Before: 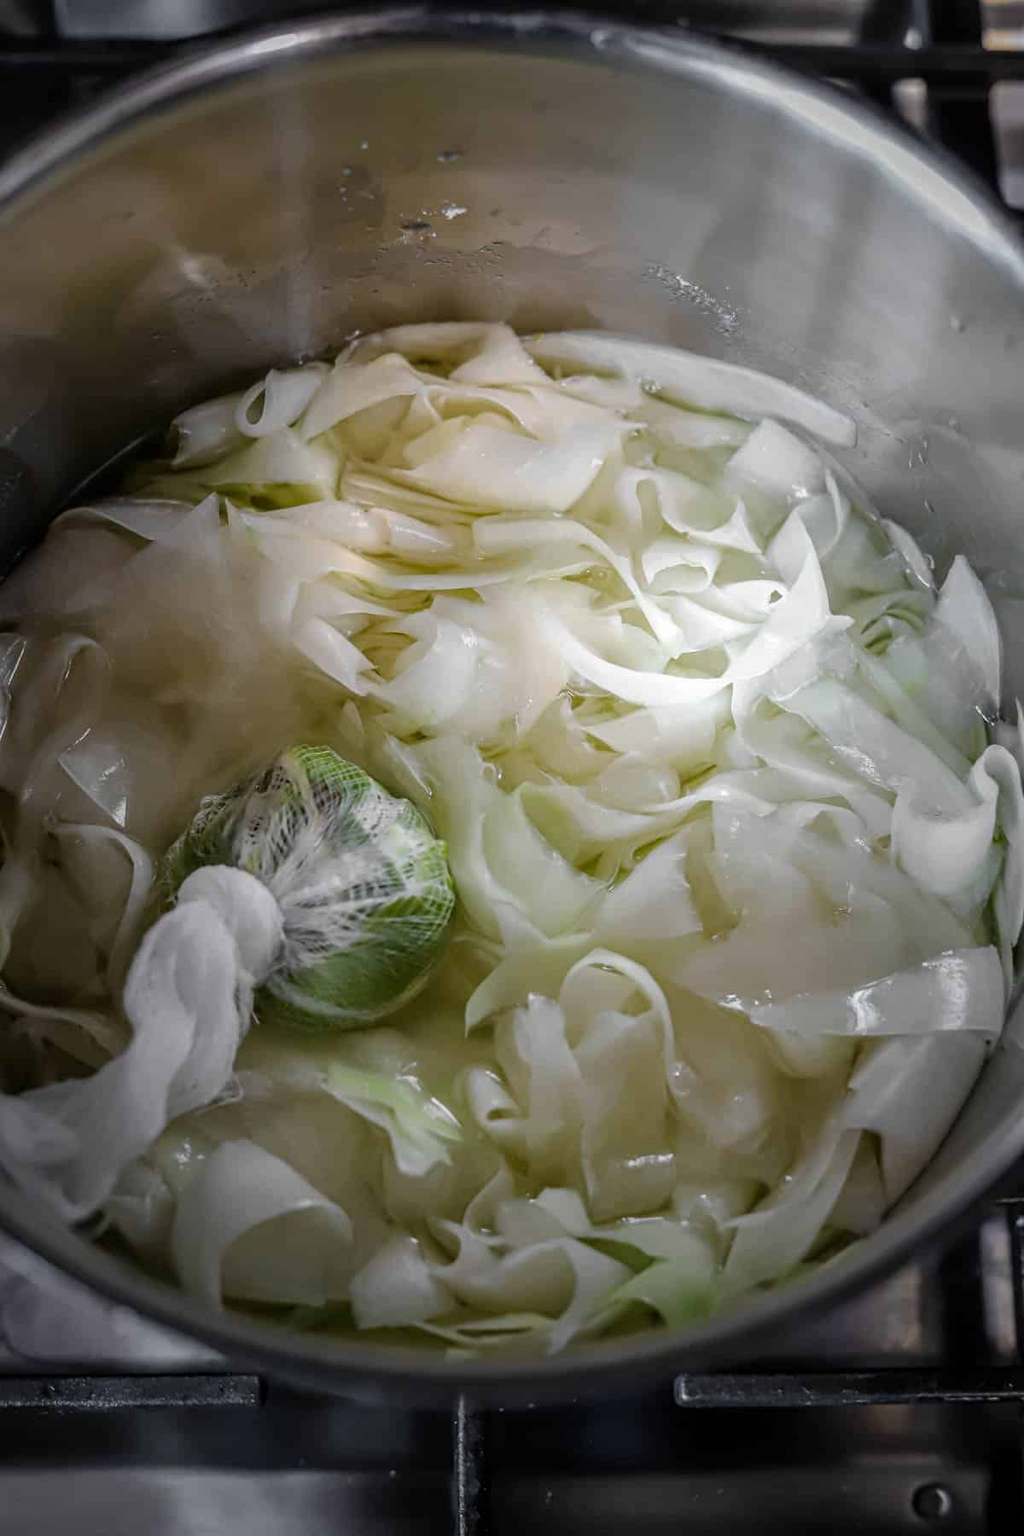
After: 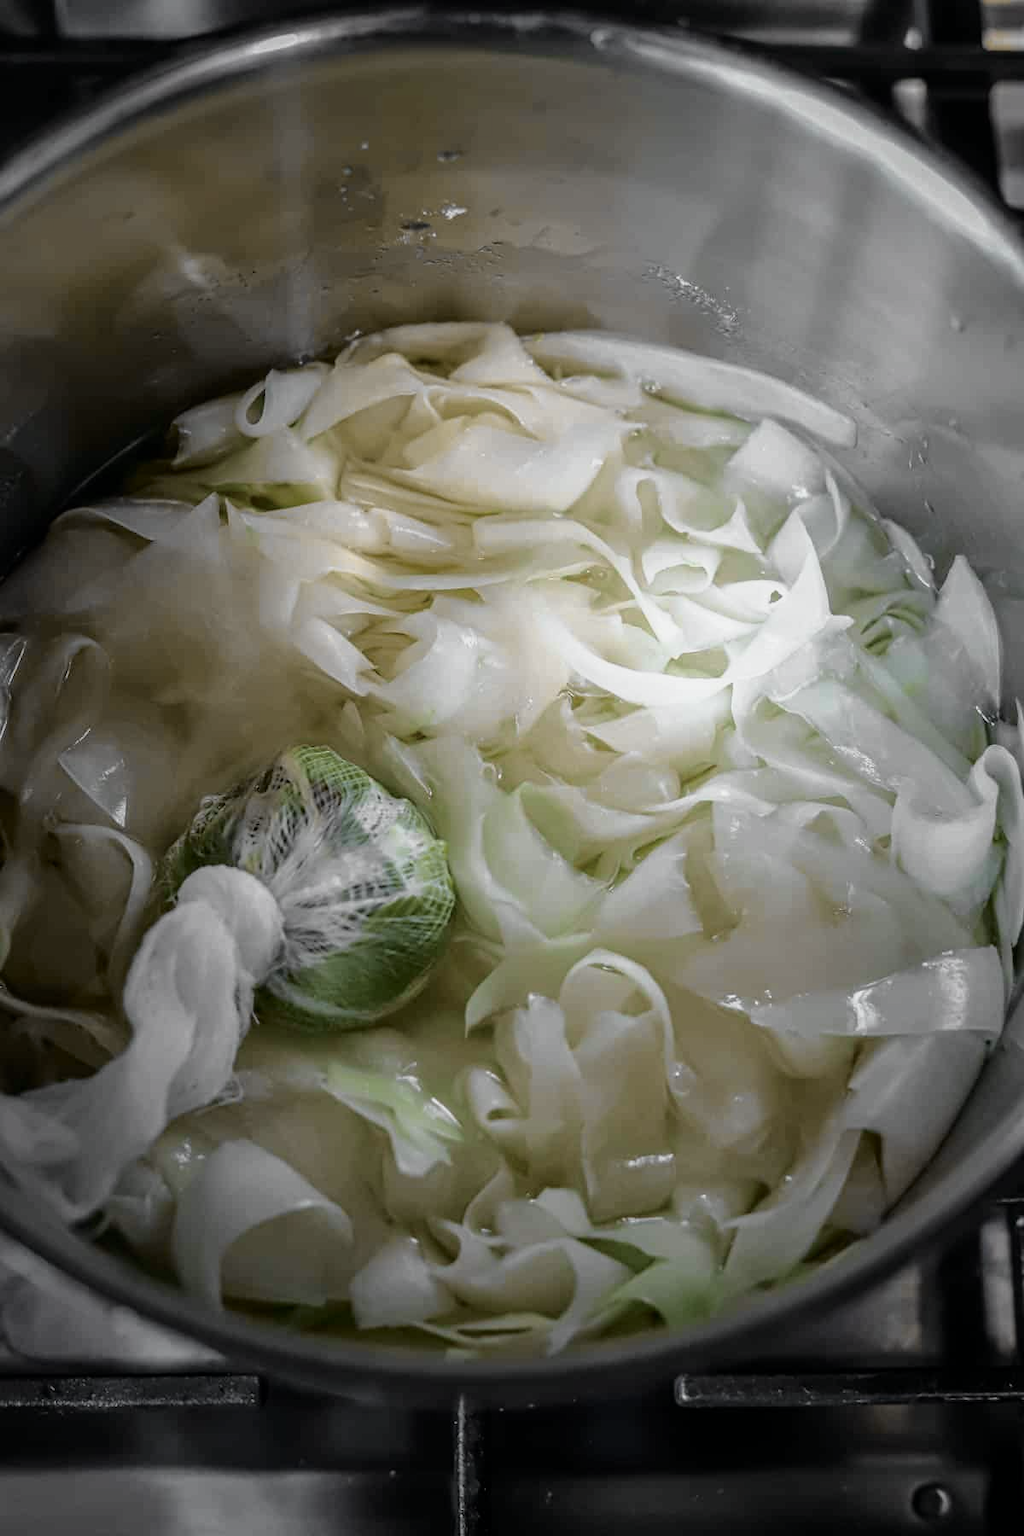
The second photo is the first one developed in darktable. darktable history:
tone curve: curves: ch0 [(0, 0) (0.058, 0.037) (0.214, 0.183) (0.304, 0.288) (0.561, 0.554) (0.687, 0.677) (0.768, 0.768) (0.858, 0.861) (0.987, 0.945)]; ch1 [(0, 0) (0.172, 0.123) (0.312, 0.296) (0.432, 0.448) (0.471, 0.469) (0.502, 0.5) (0.521, 0.505) (0.565, 0.569) (0.663, 0.663) (0.703, 0.721) (0.857, 0.917) (1, 1)]; ch2 [(0, 0) (0.411, 0.424) (0.485, 0.497) (0.502, 0.5) (0.517, 0.511) (0.556, 0.551) (0.626, 0.594) (0.709, 0.661) (1, 1)], color space Lab, independent channels, preserve colors none
